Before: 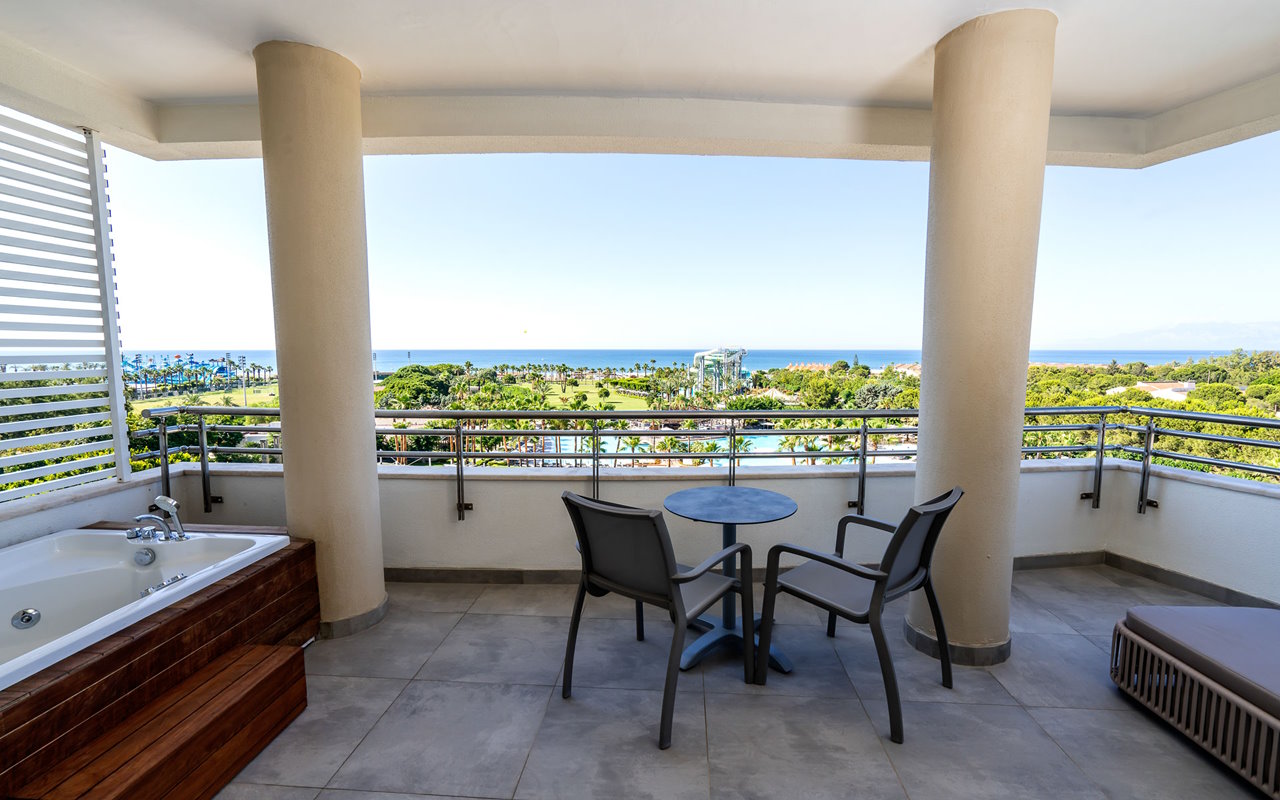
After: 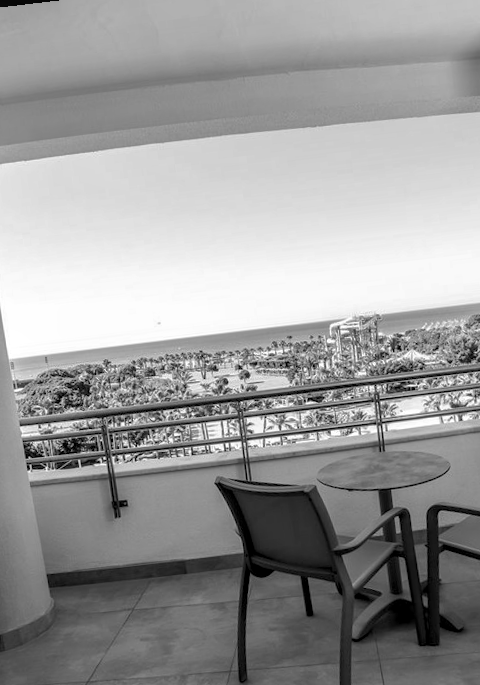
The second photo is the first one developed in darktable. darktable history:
color correction: highlights a* -2.68, highlights b* 2.57
crop and rotate: left 29.476%, top 10.214%, right 35.32%, bottom 17.333%
local contrast: on, module defaults
monochrome: on, module defaults
rotate and perspective: rotation -6.83°, automatic cropping off
exposure: exposure -0.048 EV, compensate highlight preservation false
shadows and highlights: on, module defaults
